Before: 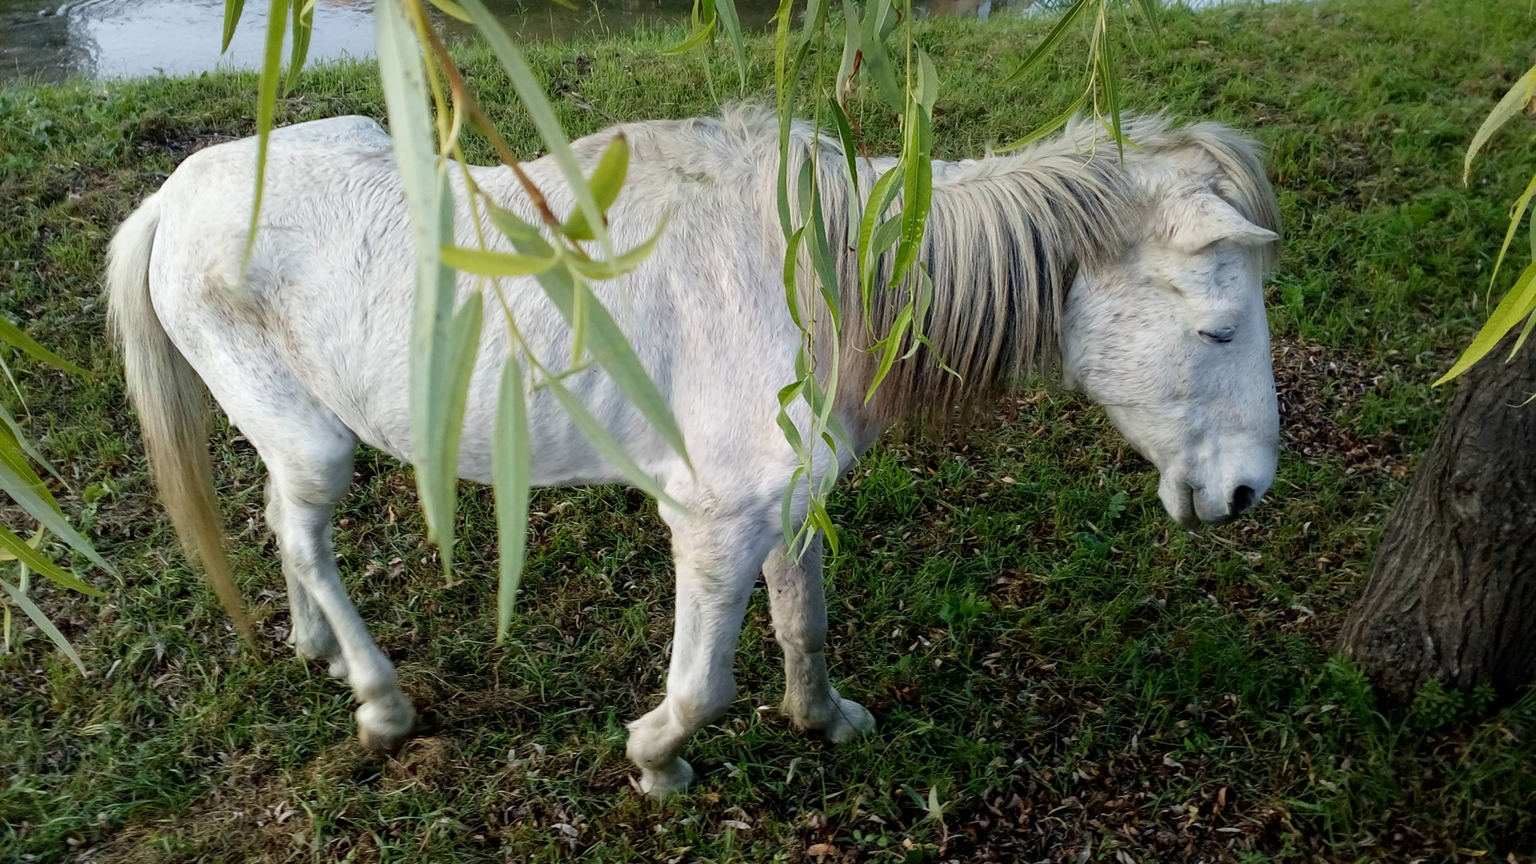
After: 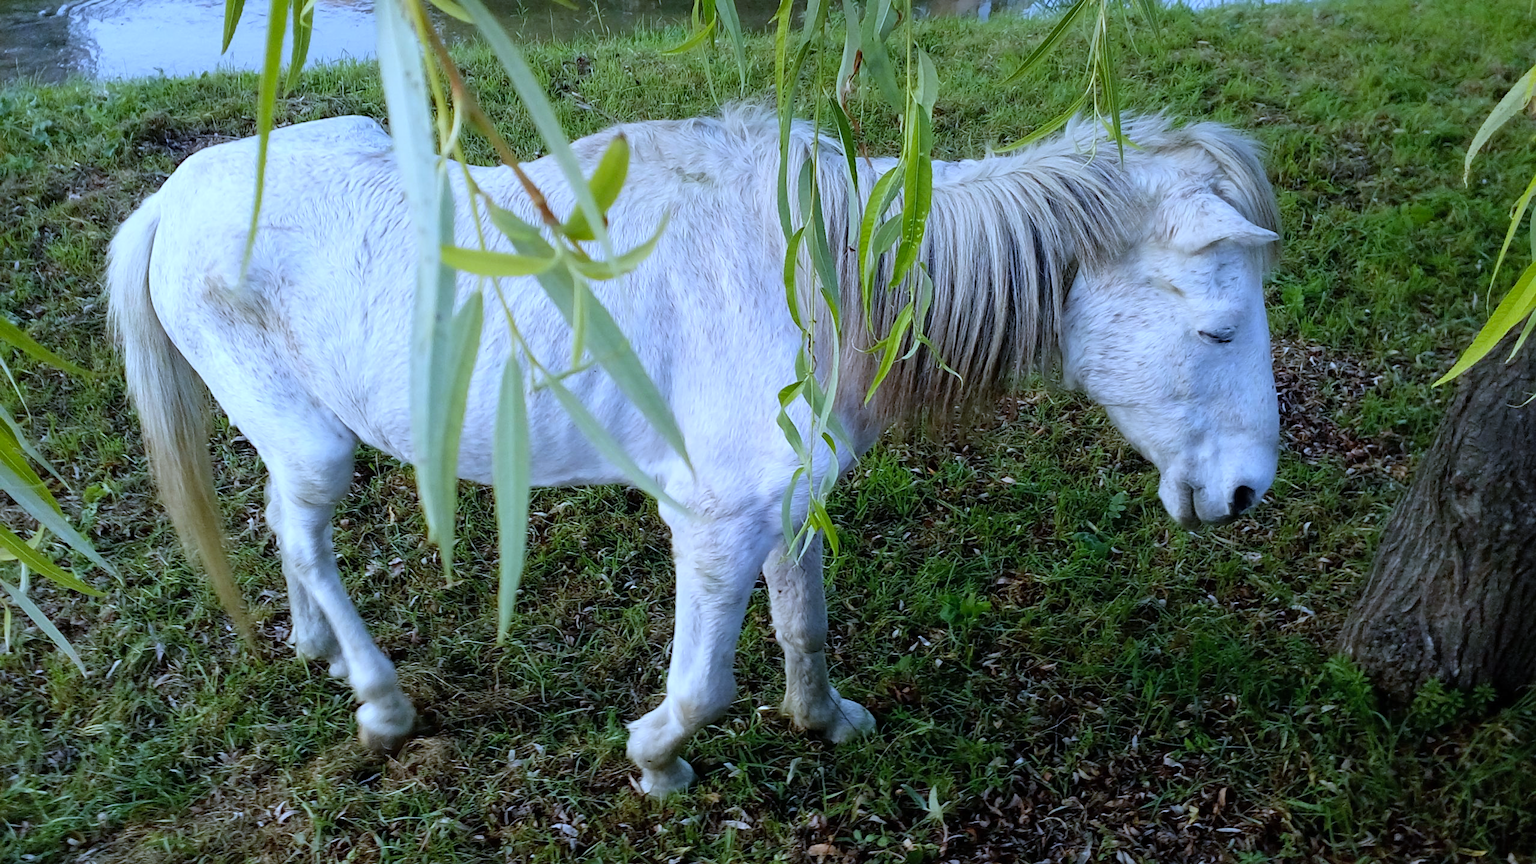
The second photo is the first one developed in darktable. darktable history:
white balance: red 0.871, blue 1.249
contrast brightness saturation: contrast 0.03, brightness 0.06, saturation 0.13
sharpen: amount 0.2
